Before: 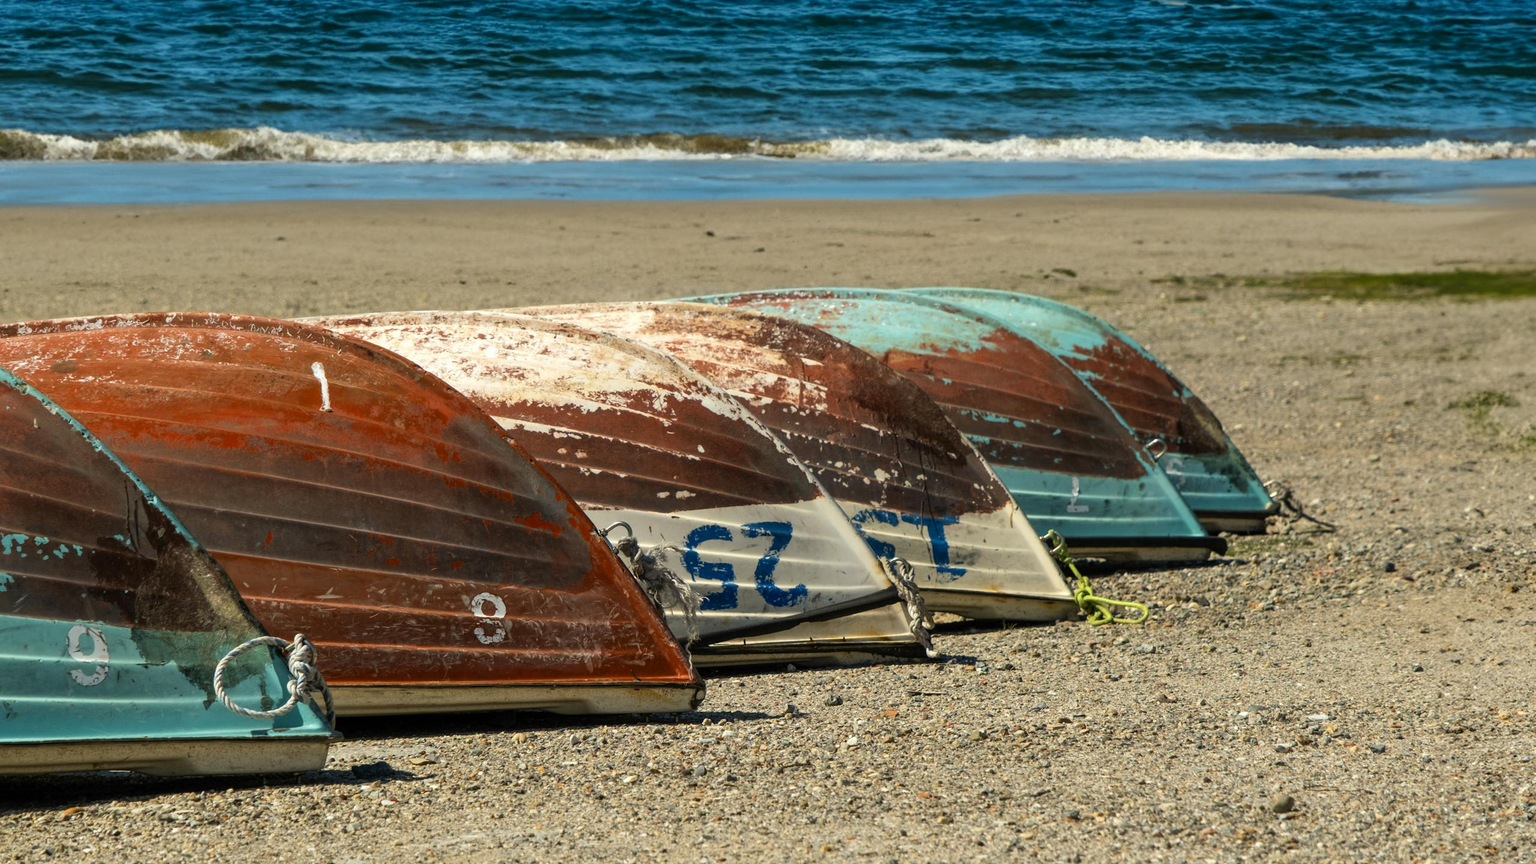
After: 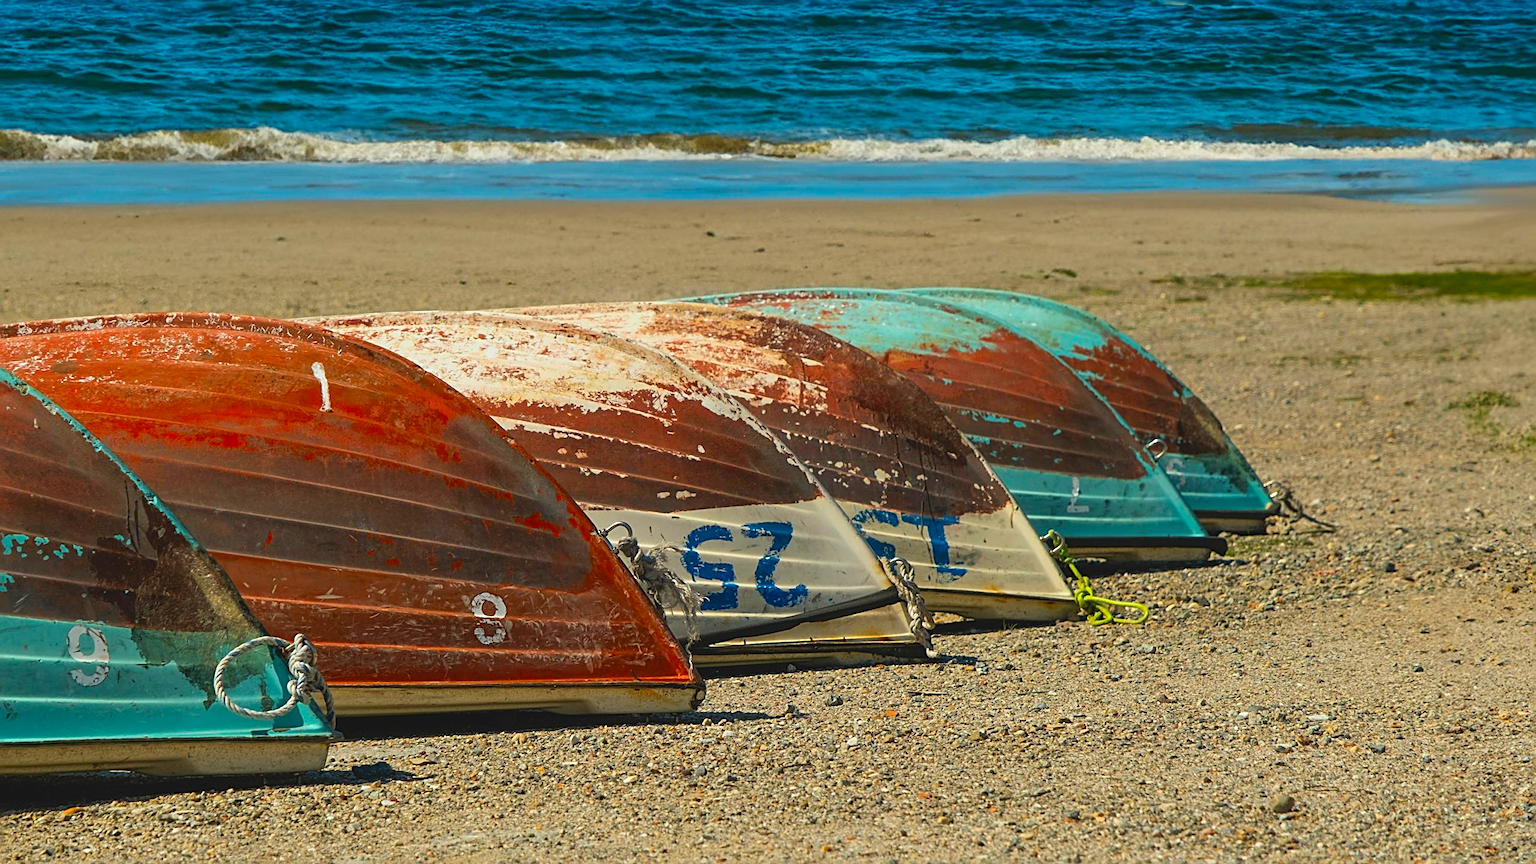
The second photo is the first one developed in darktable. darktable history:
lowpass: radius 0.1, contrast 0.85, saturation 1.1, unbound 0
color correction: saturation 1.1
sharpen: radius 2.676, amount 0.669
